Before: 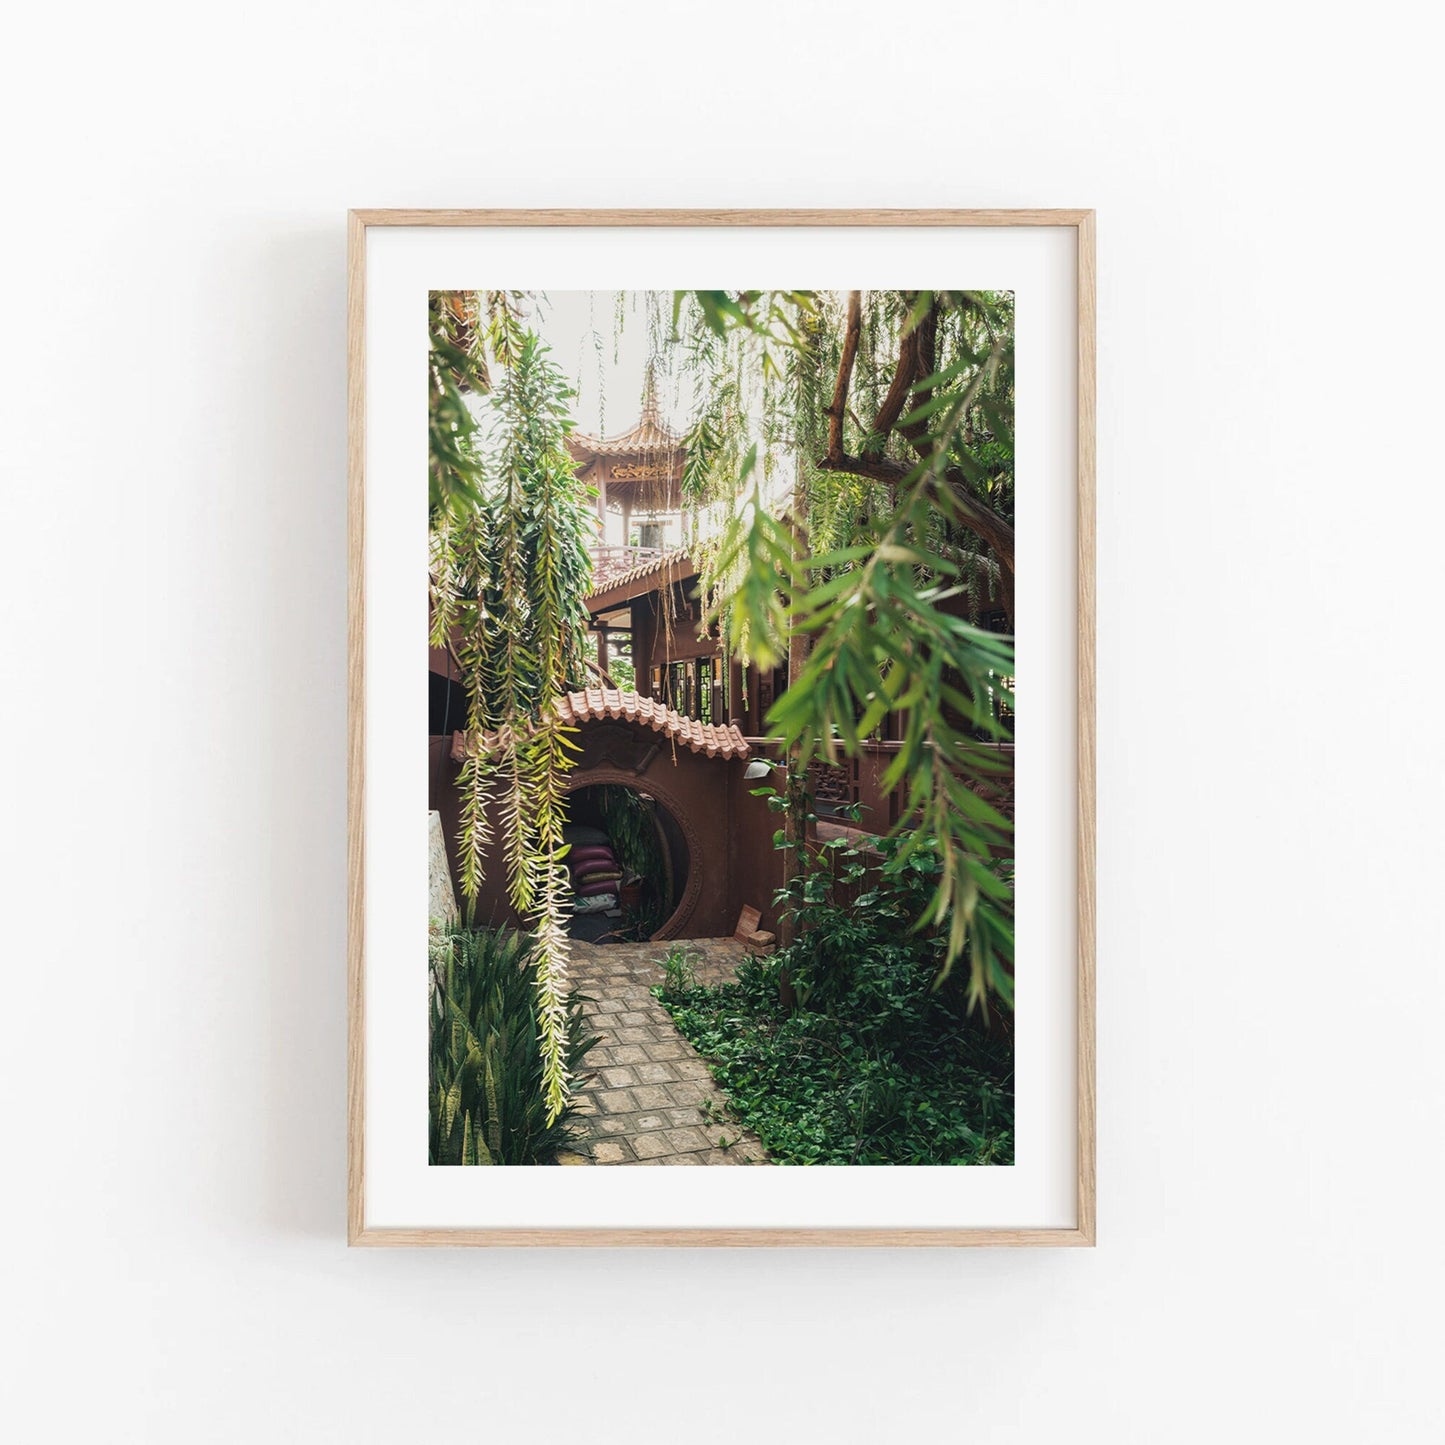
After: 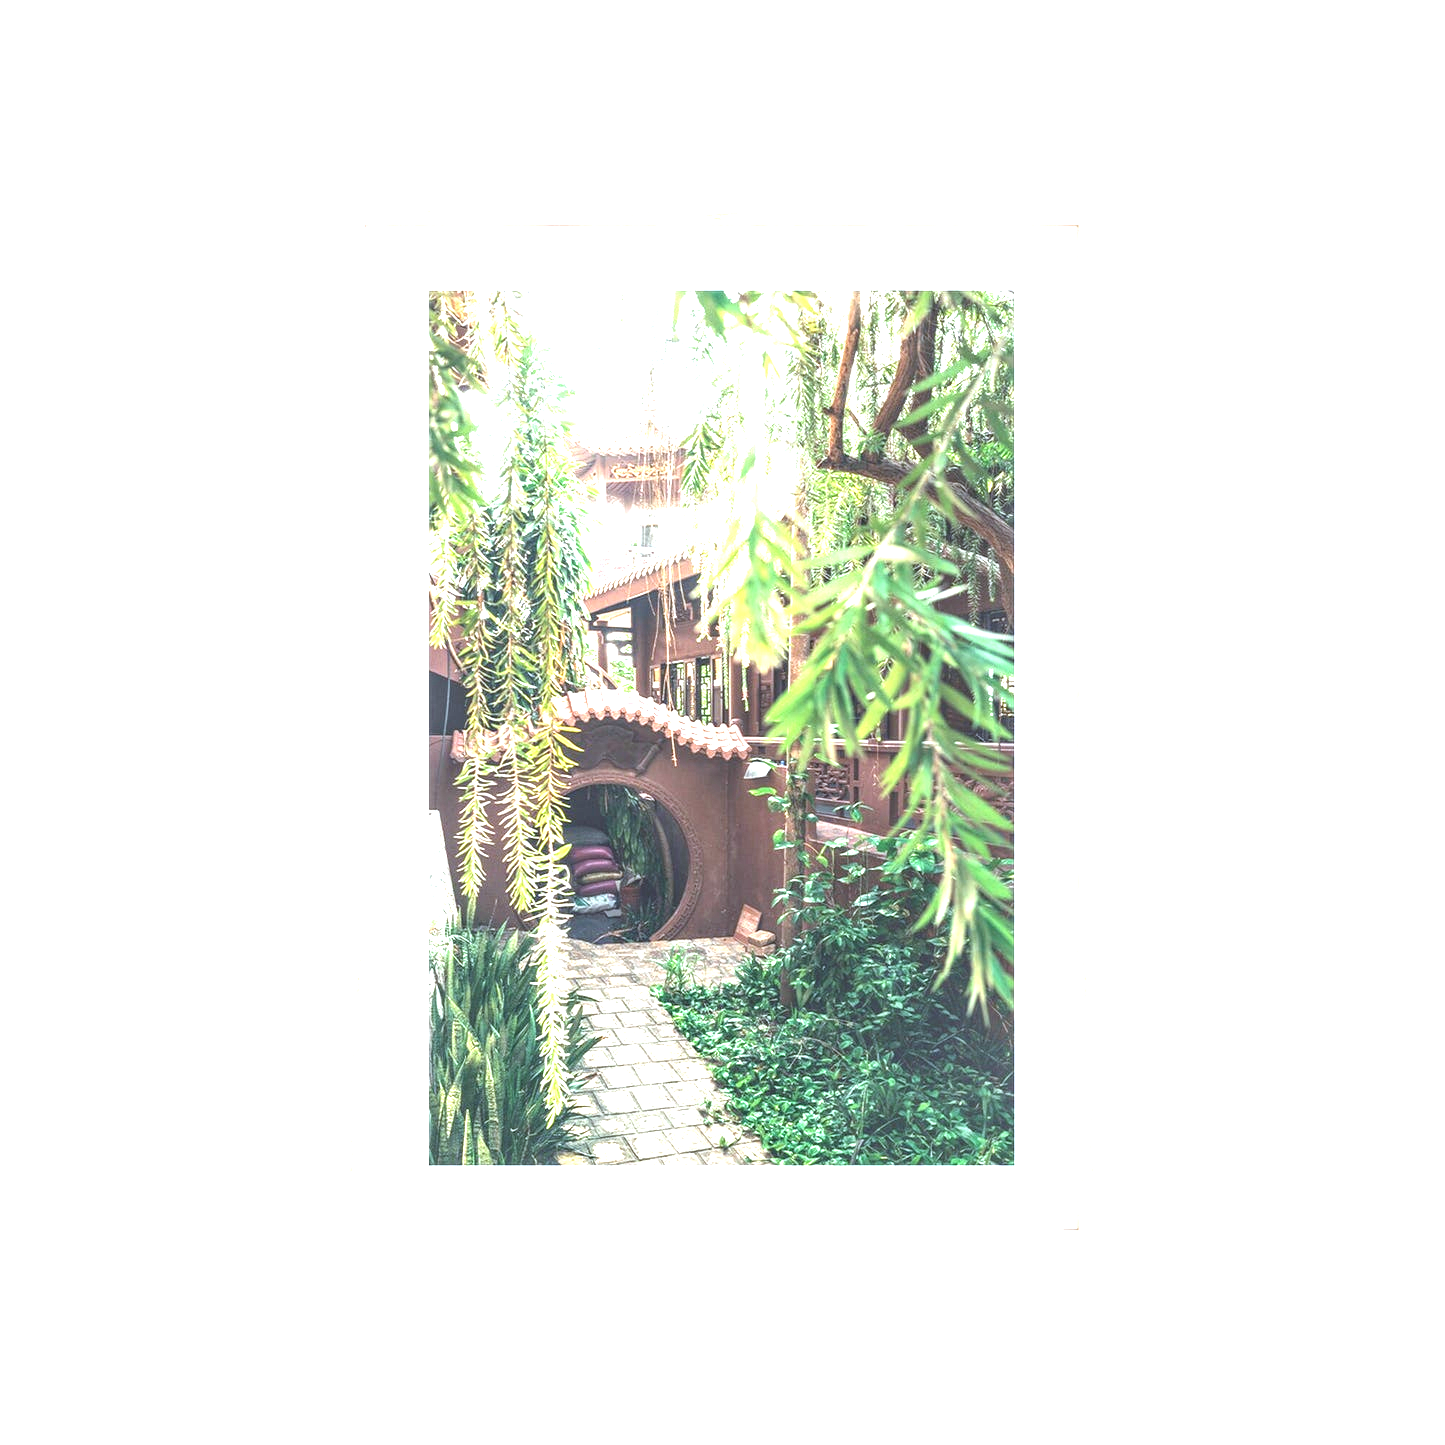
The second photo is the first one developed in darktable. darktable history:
local contrast: on, module defaults
color calibration: illuminant custom, x 0.368, y 0.373, temperature 4331.97 K
exposure: black level correction 0, exposure 1.743 EV, compensate highlight preservation false
